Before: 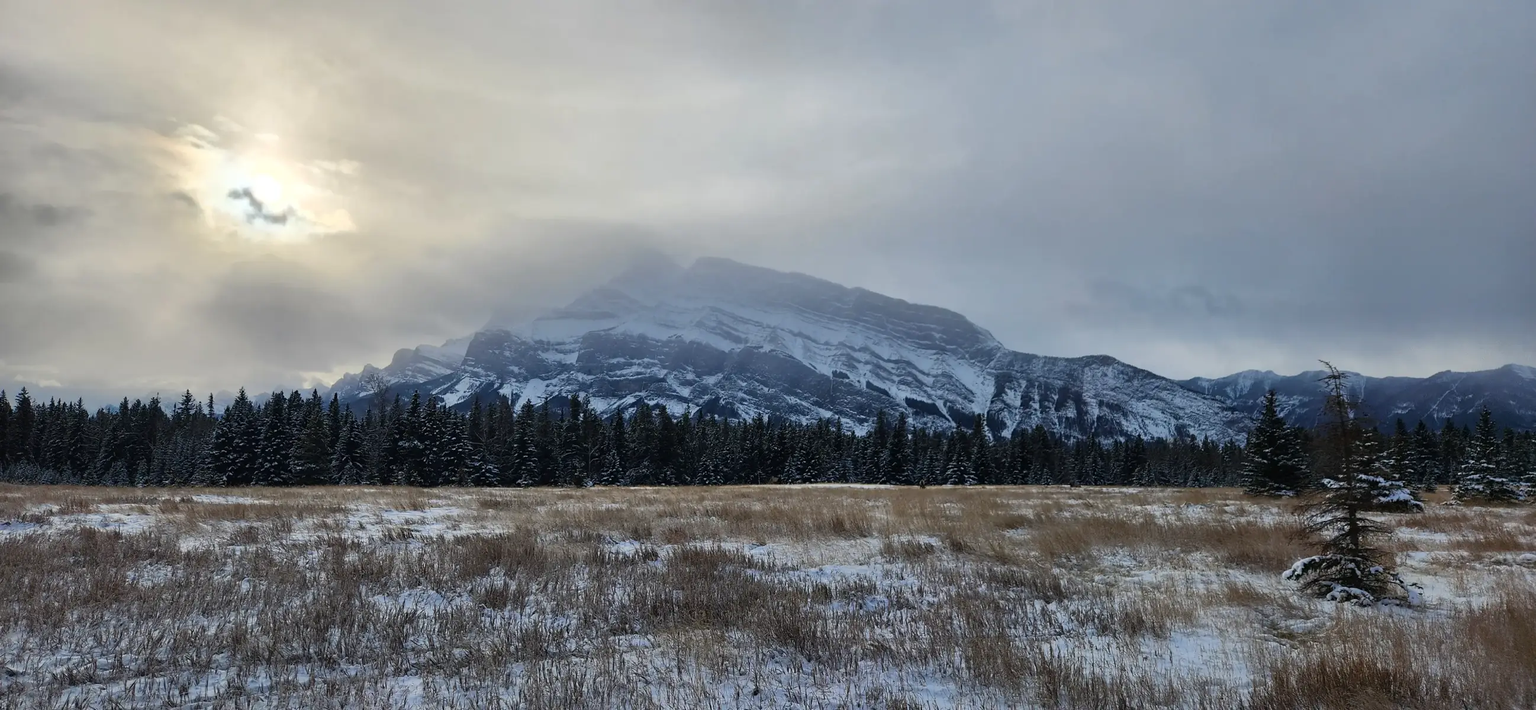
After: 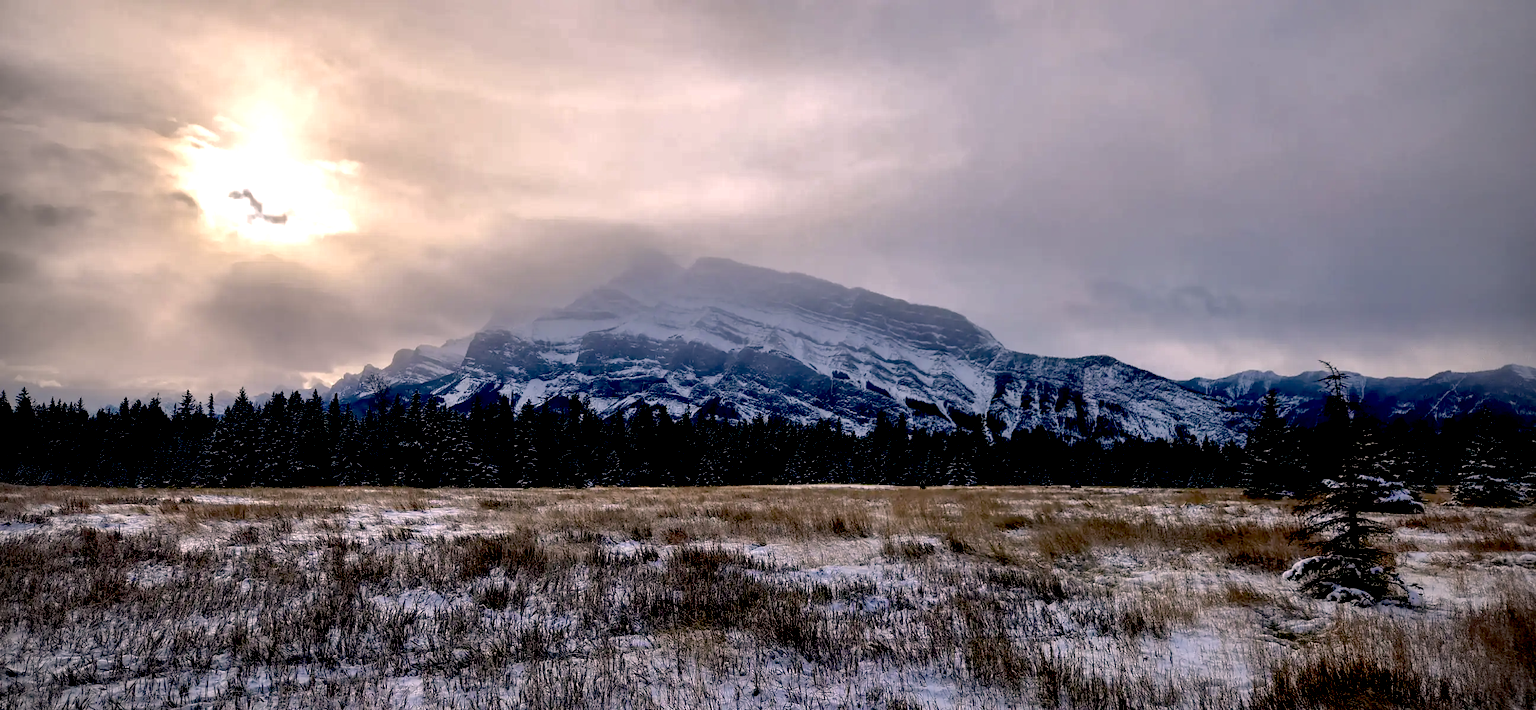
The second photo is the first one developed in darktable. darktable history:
color correction #1: highlights a* 3.84, highlights b* 5.07
tone curve: curves: ch0 [(0, 0) (0.568, 0.517) (0.8, 0.717) (1, 1)]
vignetting: on, module defaults
exposure: black level correction 0.04, exposure 0.5 EV, compensate highlight preservation false
local contrast: highlights 83%, shadows 81%
color correction: highlights a* 12.23, highlights b* 5.41
